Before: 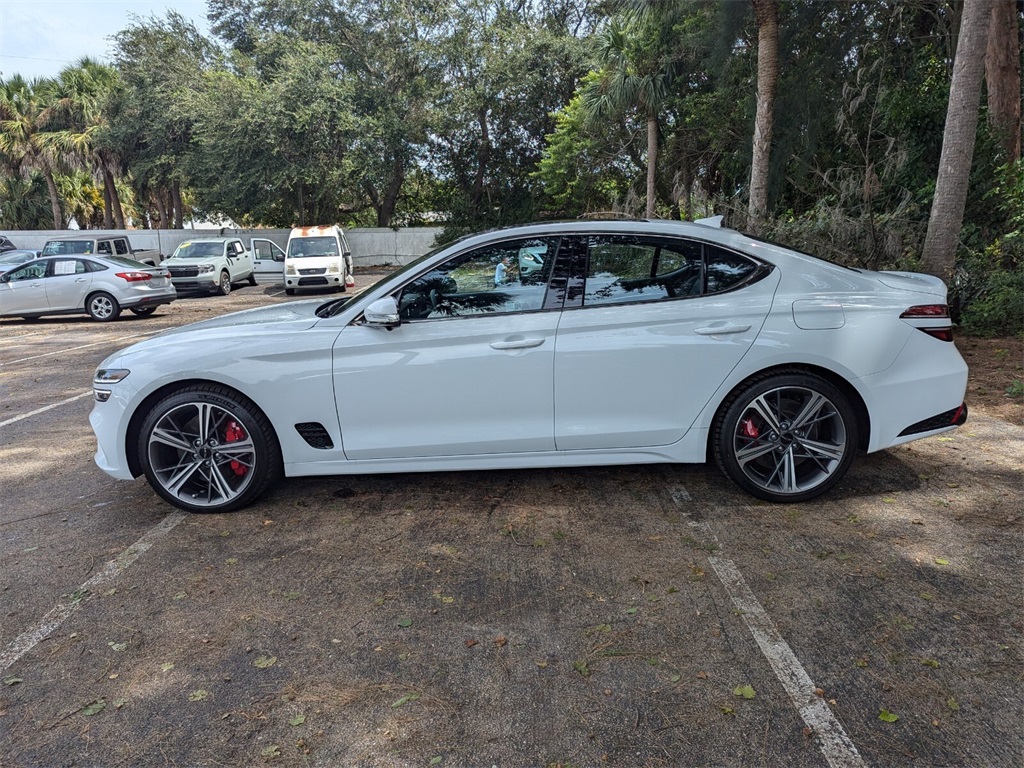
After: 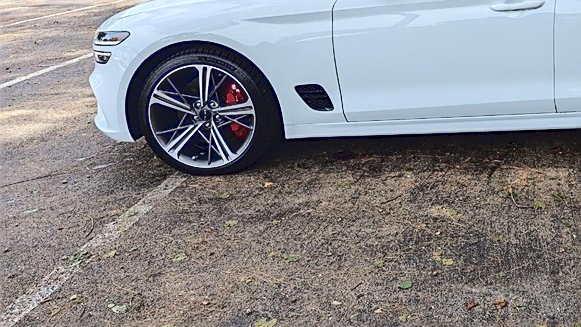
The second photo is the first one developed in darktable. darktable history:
tone curve: curves: ch0 [(0, 0) (0.003, 0.058) (0.011, 0.061) (0.025, 0.065) (0.044, 0.076) (0.069, 0.083) (0.1, 0.09) (0.136, 0.102) (0.177, 0.145) (0.224, 0.196) (0.277, 0.278) (0.335, 0.375) (0.399, 0.486) (0.468, 0.578) (0.543, 0.651) (0.623, 0.717) (0.709, 0.783) (0.801, 0.838) (0.898, 0.91) (1, 1)], color space Lab, linked channels, preserve colors none
crop: top 44.069%, right 43.202%, bottom 13.297%
shadows and highlights: shadows -11.99, white point adjustment 4.16, highlights 28.76
sharpen: on, module defaults
